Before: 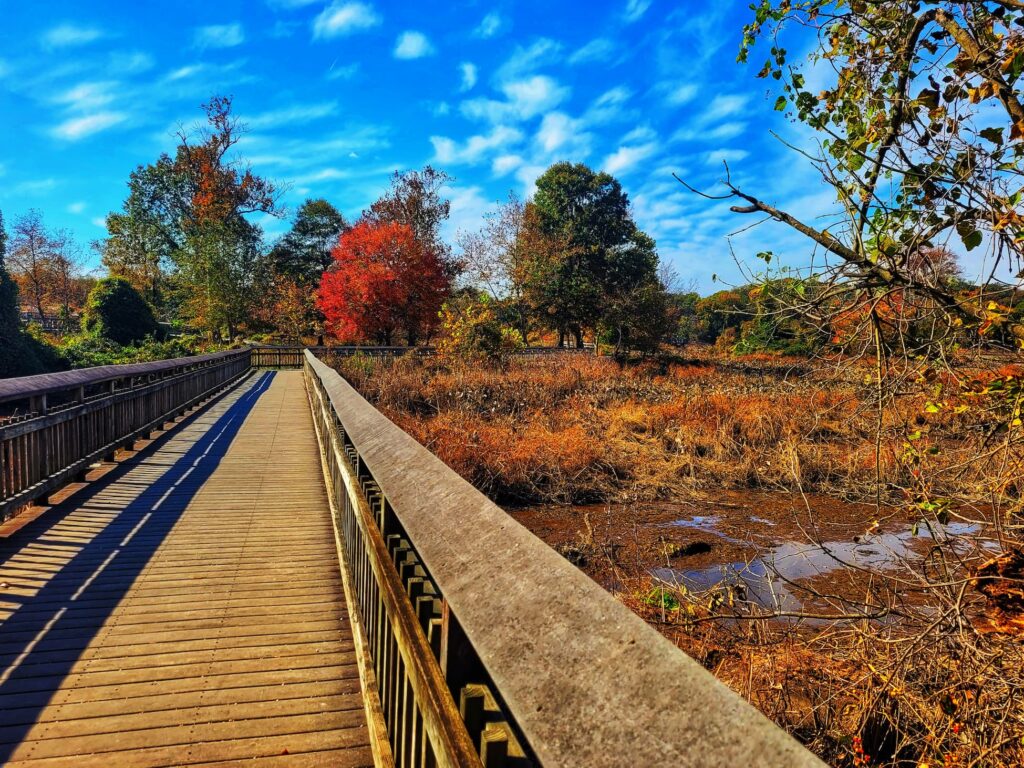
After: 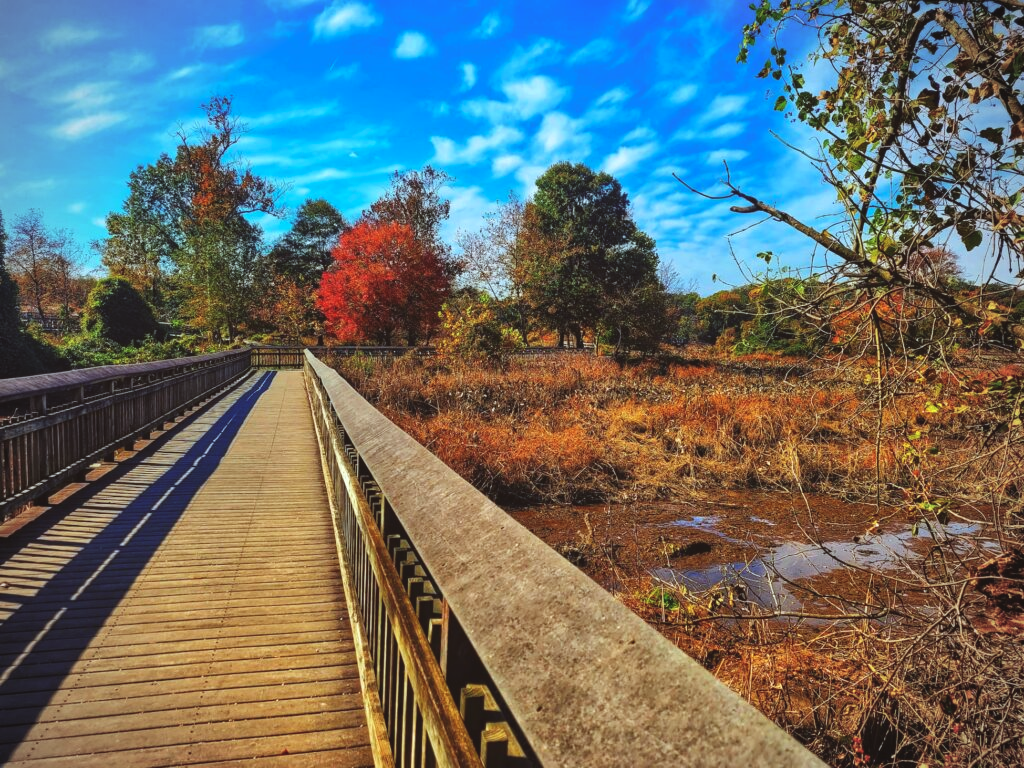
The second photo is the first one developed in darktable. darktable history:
color correction: highlights a* -4.92, highlights b* -3.61, shadows a* 3.94, shadows b* 4.07
vignetting: on, module defaults
exposure: black level correction -0.009, exposure 0.068 EV, compensate highlight preservation false
